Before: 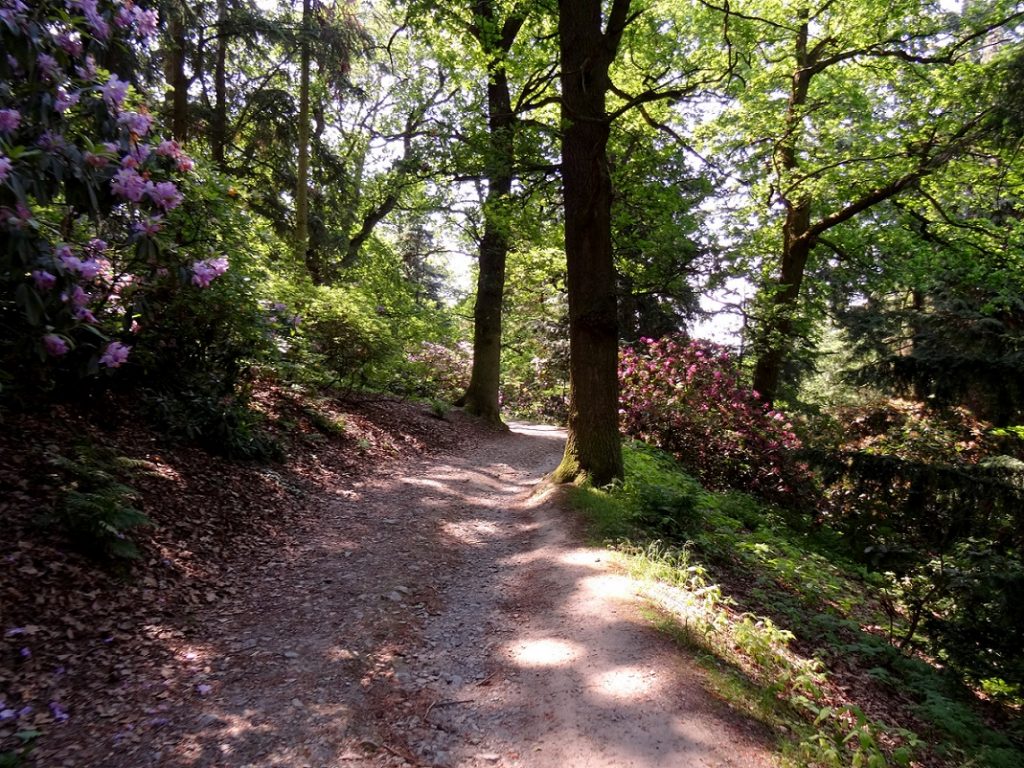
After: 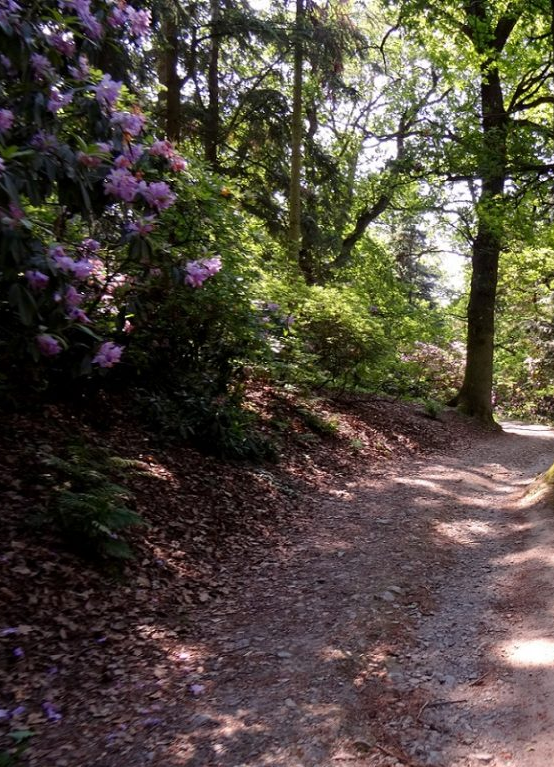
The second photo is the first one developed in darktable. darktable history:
crop: left 0.709%, right 45.189%, bottom 0.082%
